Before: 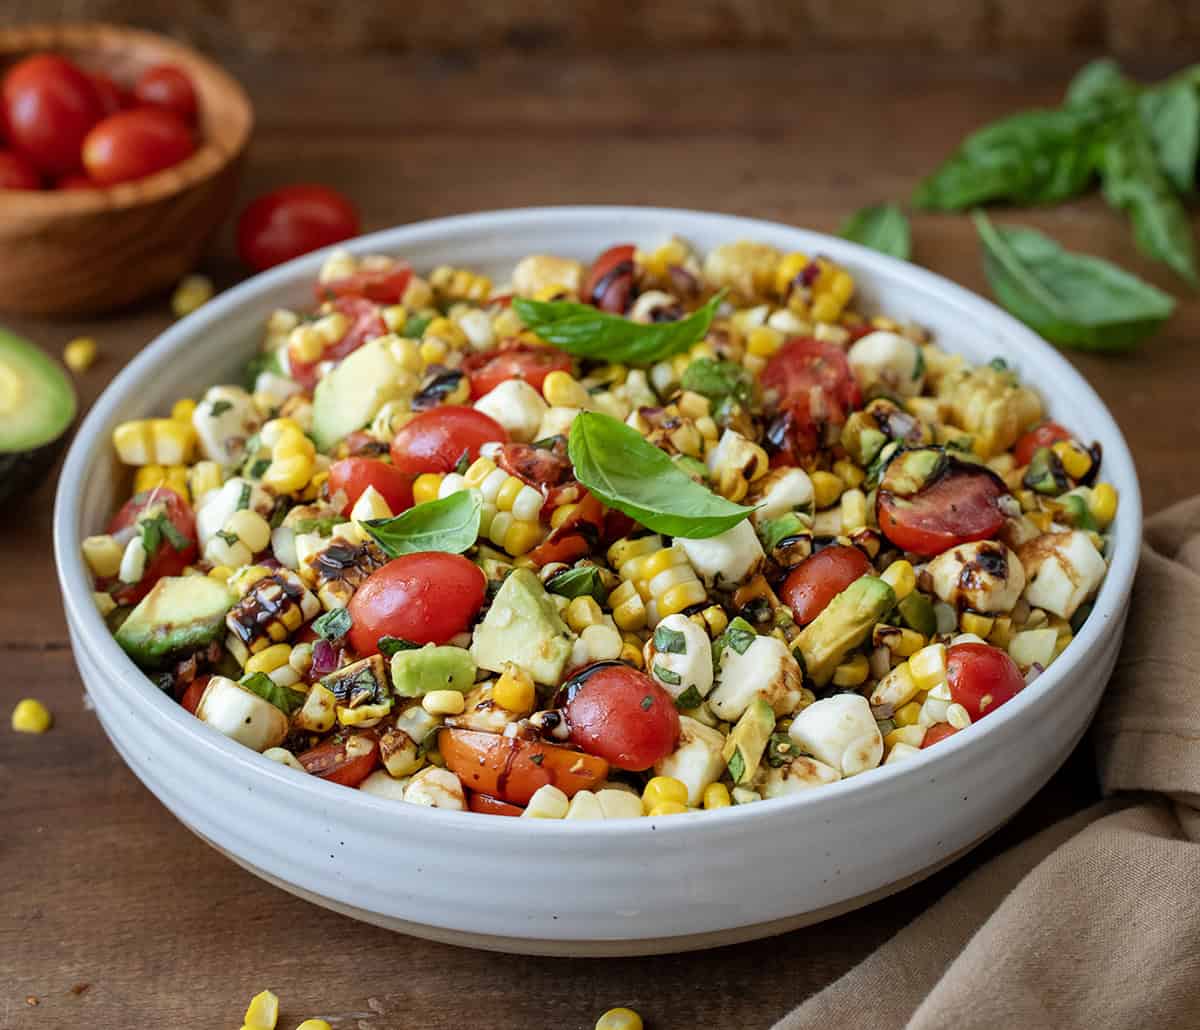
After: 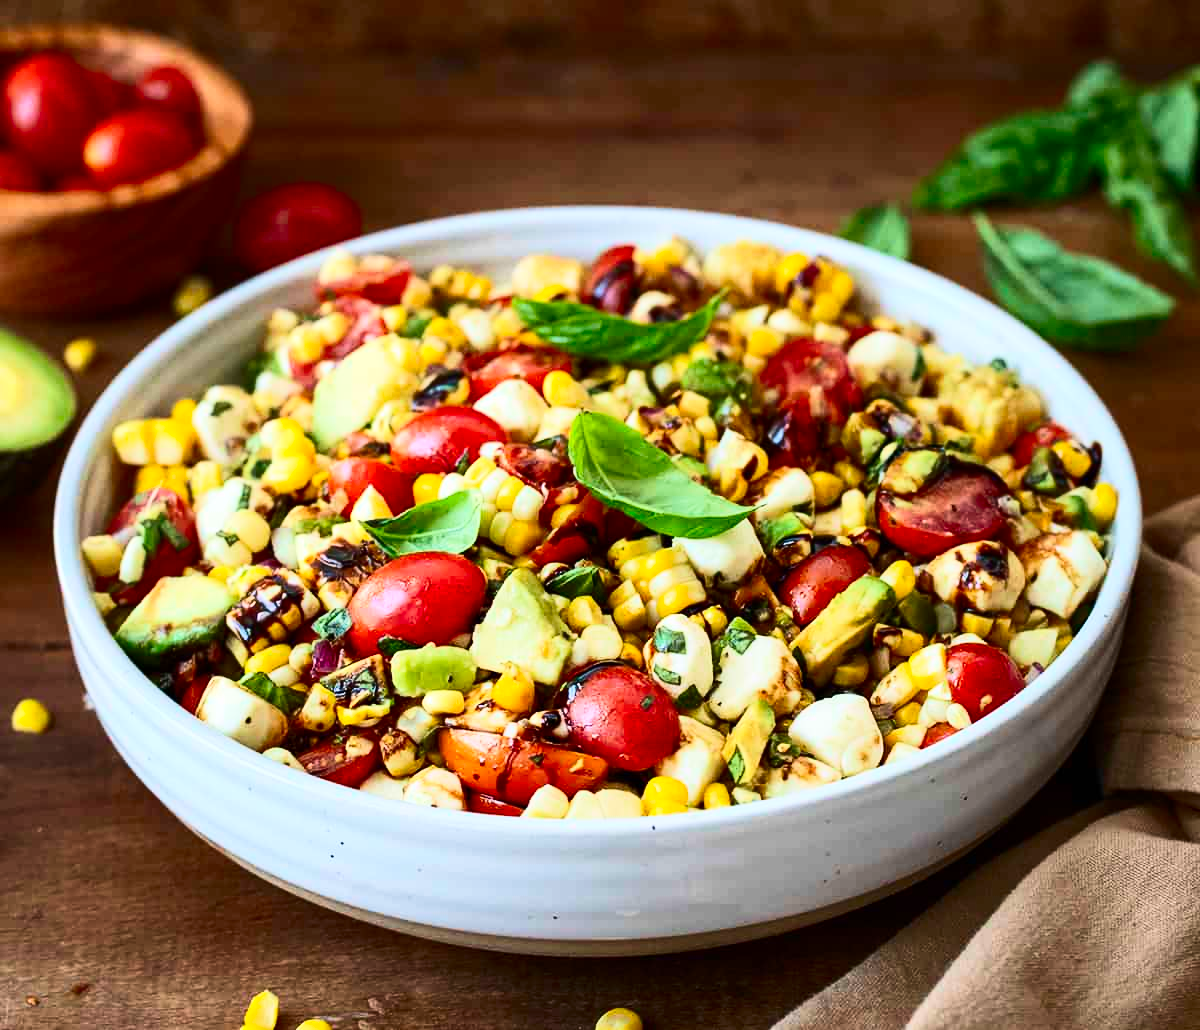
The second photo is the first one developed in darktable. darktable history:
velvia: on, module defaults
contrast brightness saturation: contrast 0.4, brightness 0.1, saturation 0.21
